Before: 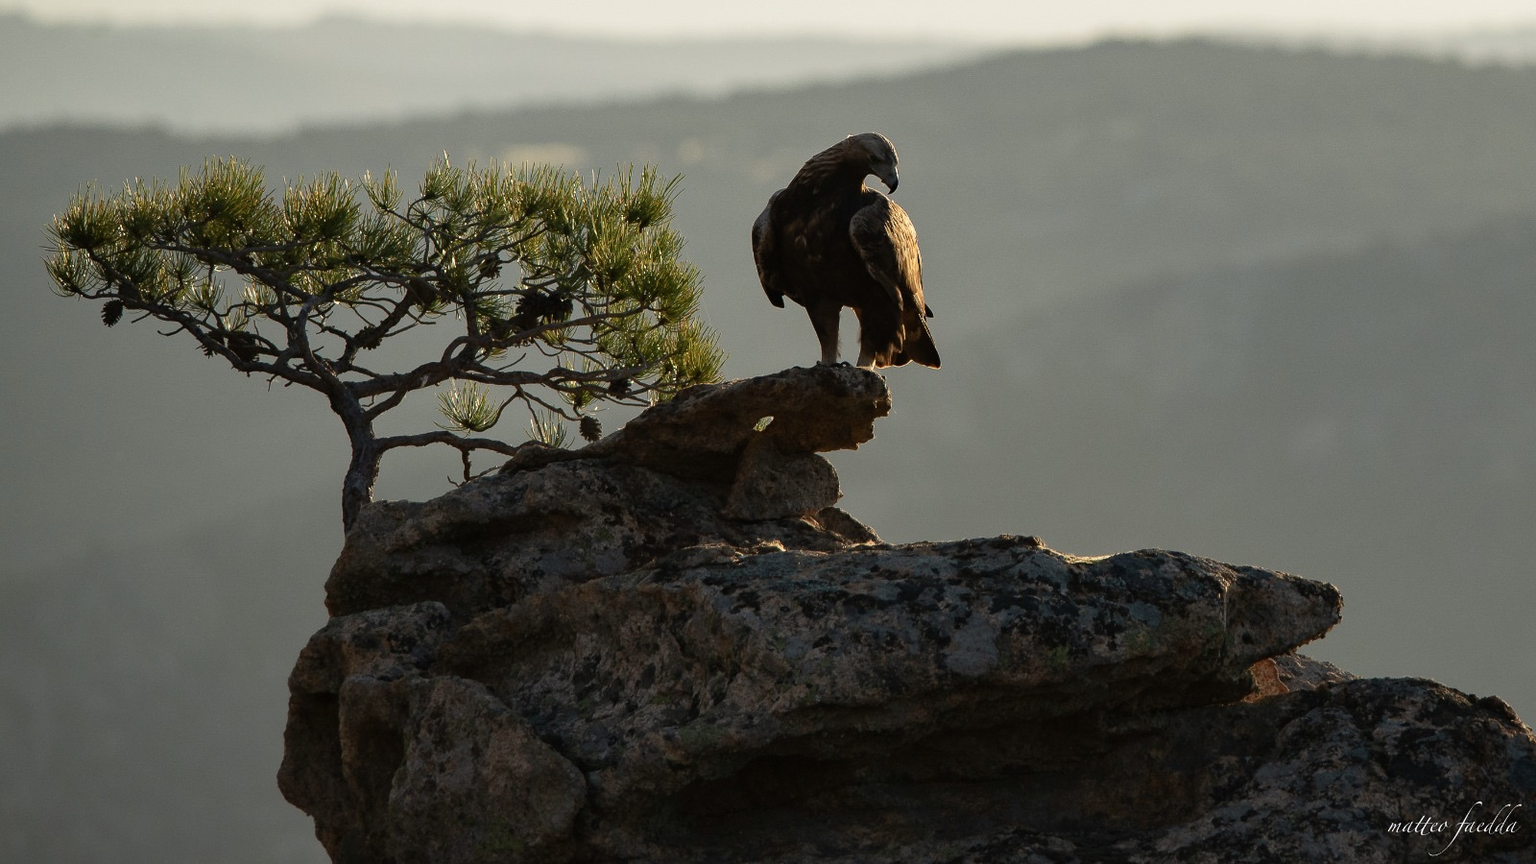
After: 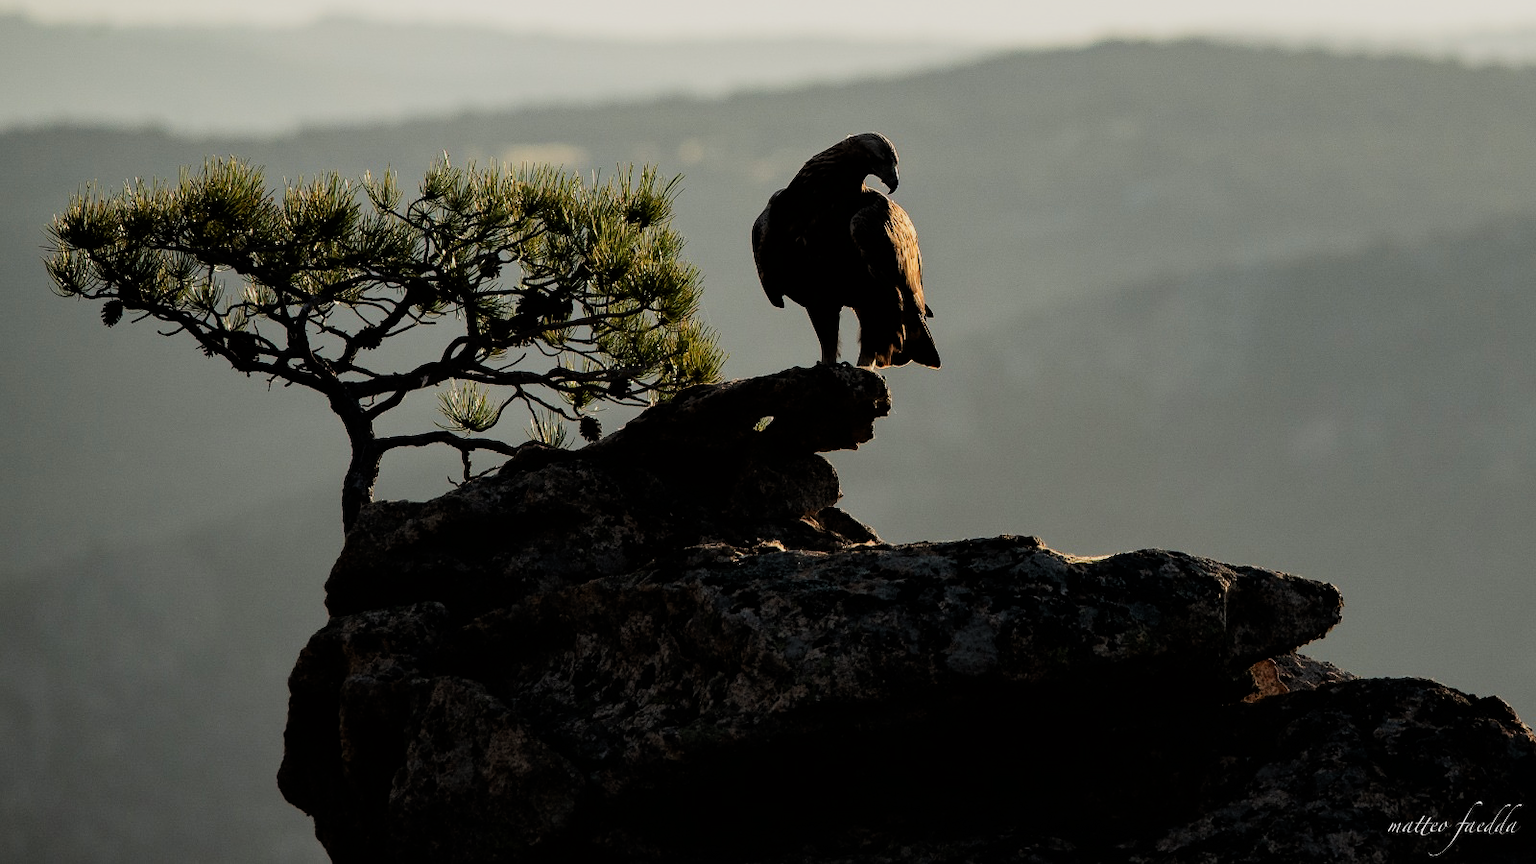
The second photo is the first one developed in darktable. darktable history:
filmic rgb: black relative exposure -5 EV, hardness 2.88, contrast 1.3, highlights saturation mix -30%
rotate and perspective: crop left 0, crop top 0
